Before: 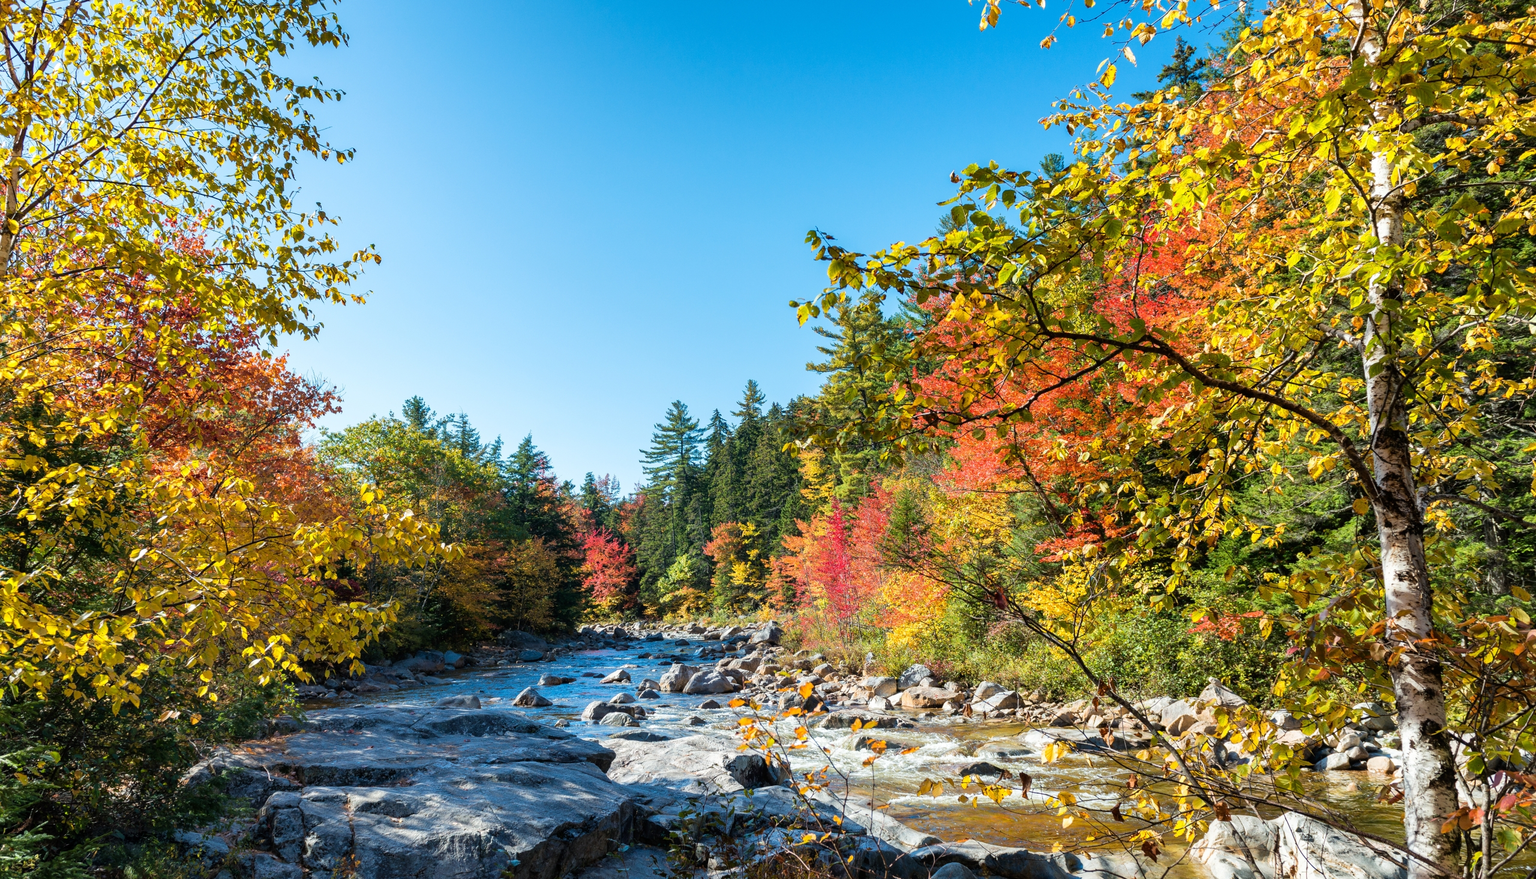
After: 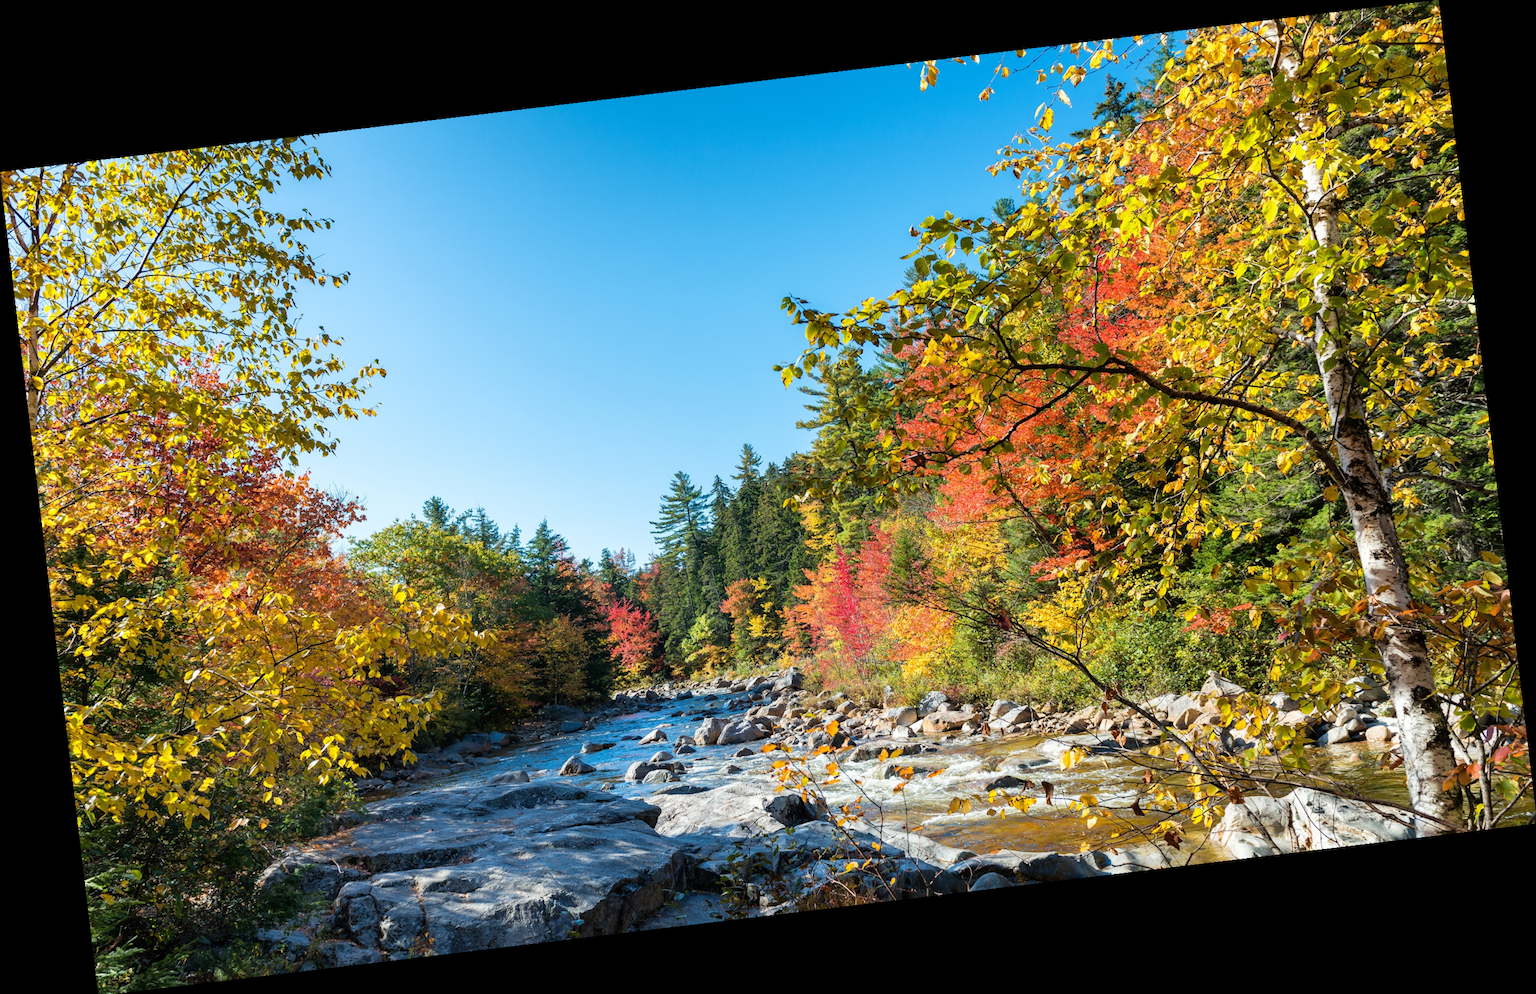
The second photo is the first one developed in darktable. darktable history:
exposure: compensate highlight preservation false
rotate and perspective: rotation -6.83°, automatic cropping off
